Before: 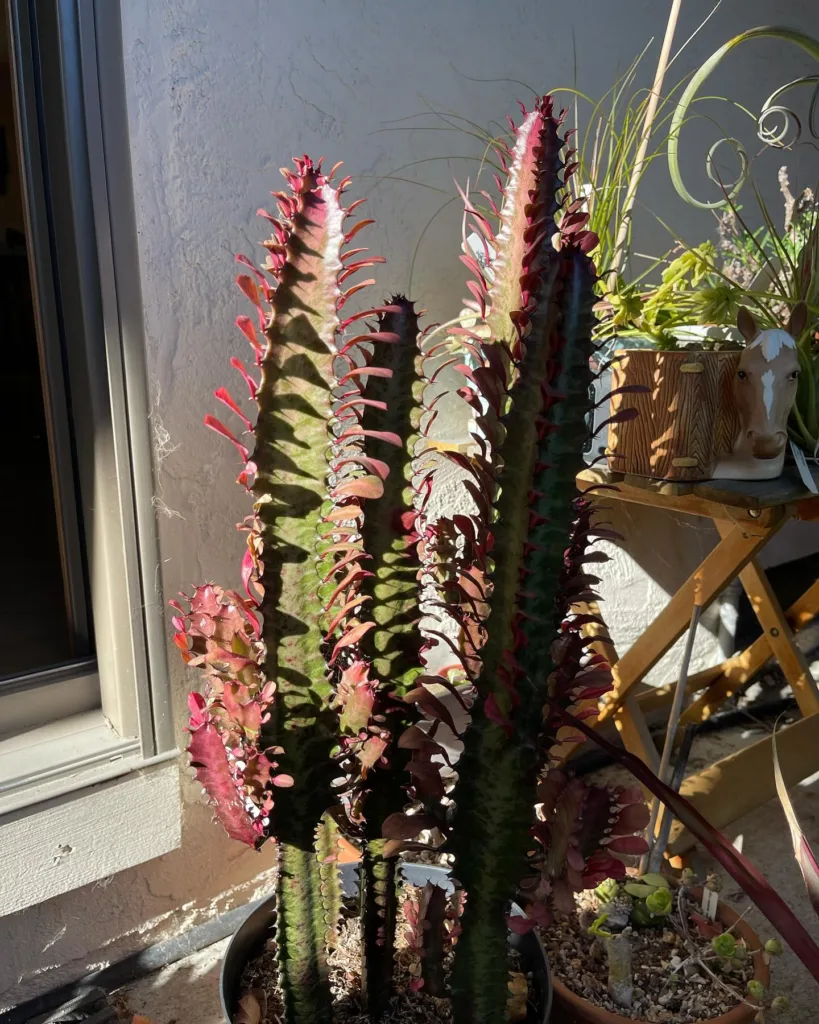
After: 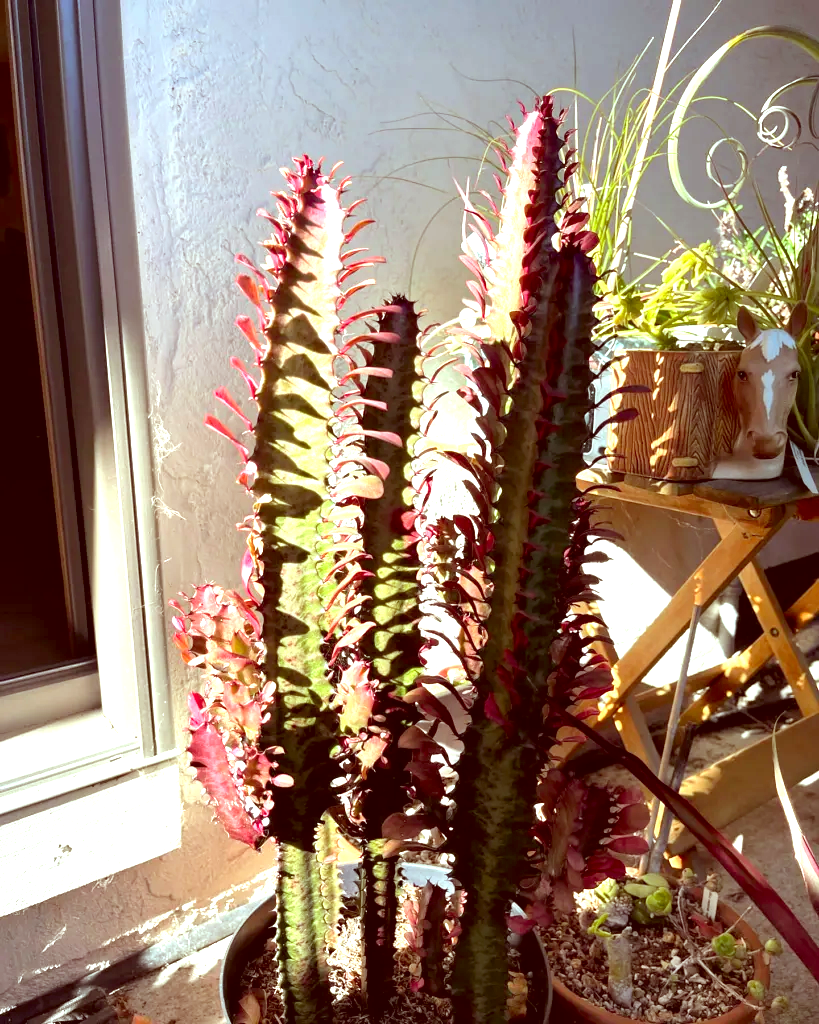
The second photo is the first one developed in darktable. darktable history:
exposure: black level correction 0.001, exposure 1.3 EV, compensate highlight preservation false
local contrast: mode bilateral grid, contrast 20, coarseness 50, detail 120%, midtone range 0.2
color correction: highlights a* -7.23, highlights b* -0.161, shadows a* 20.08, shadows b* 11.73
